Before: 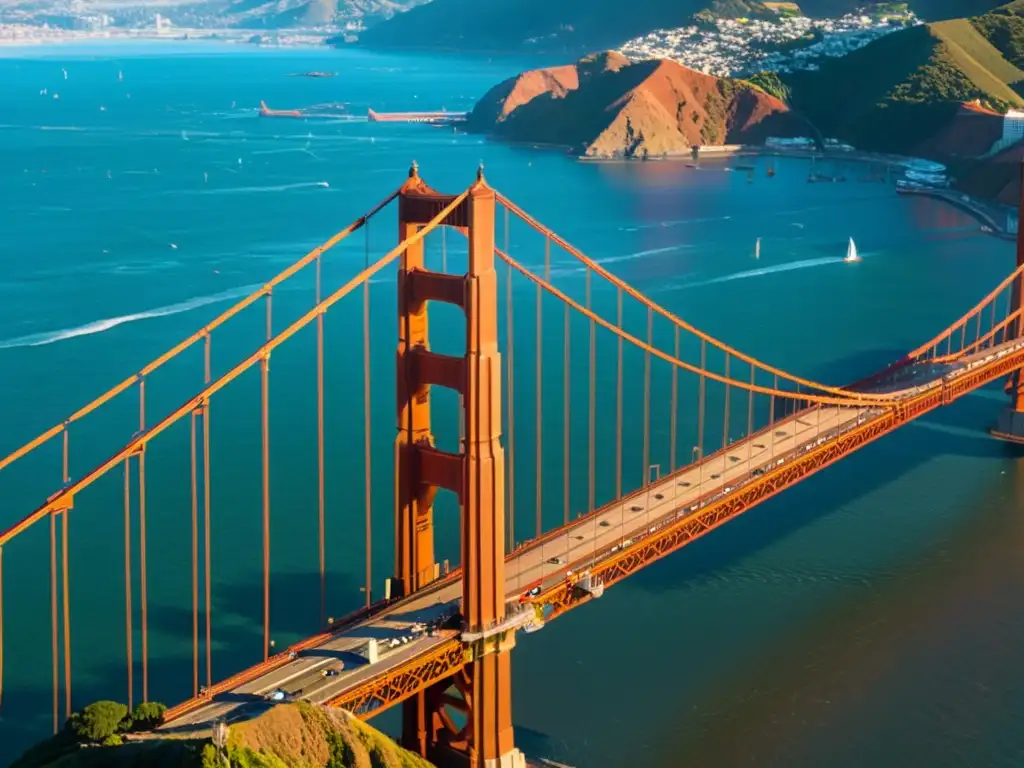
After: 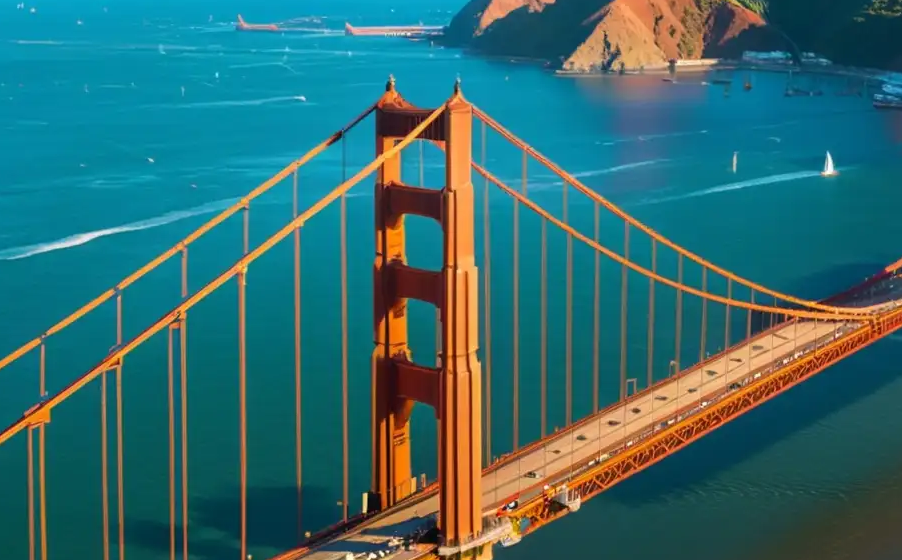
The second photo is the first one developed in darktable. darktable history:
crop and rotate: left 2.305%, top 11.252%, right 9.56%, bottom 15.756%
